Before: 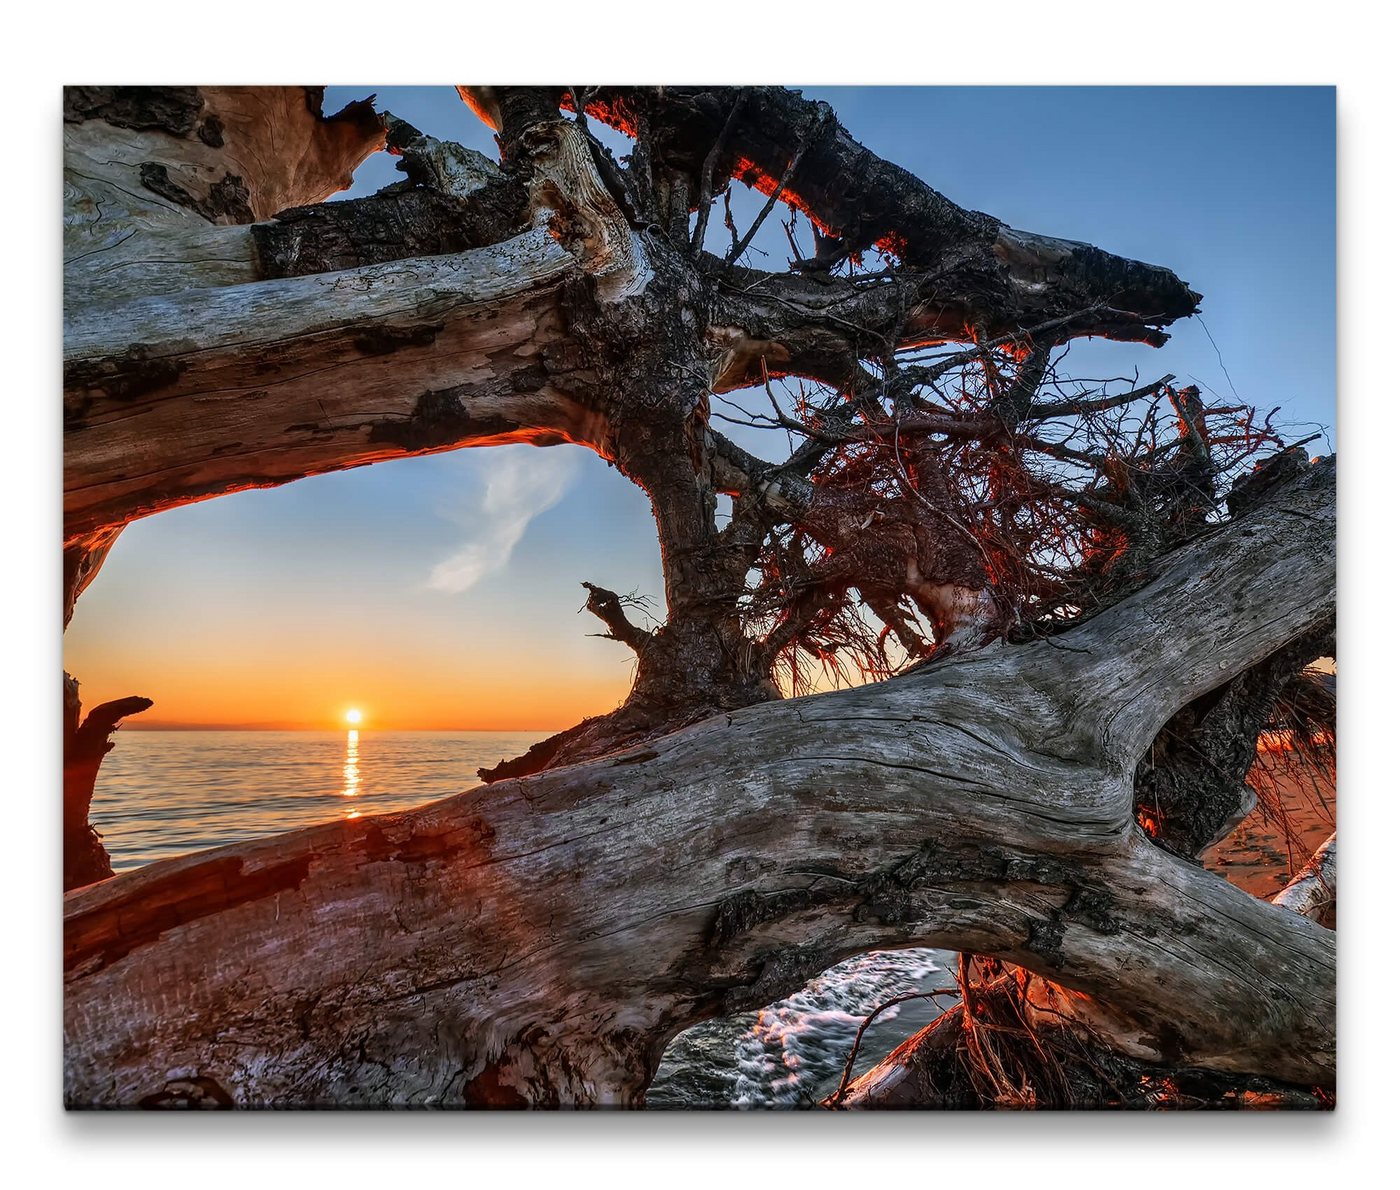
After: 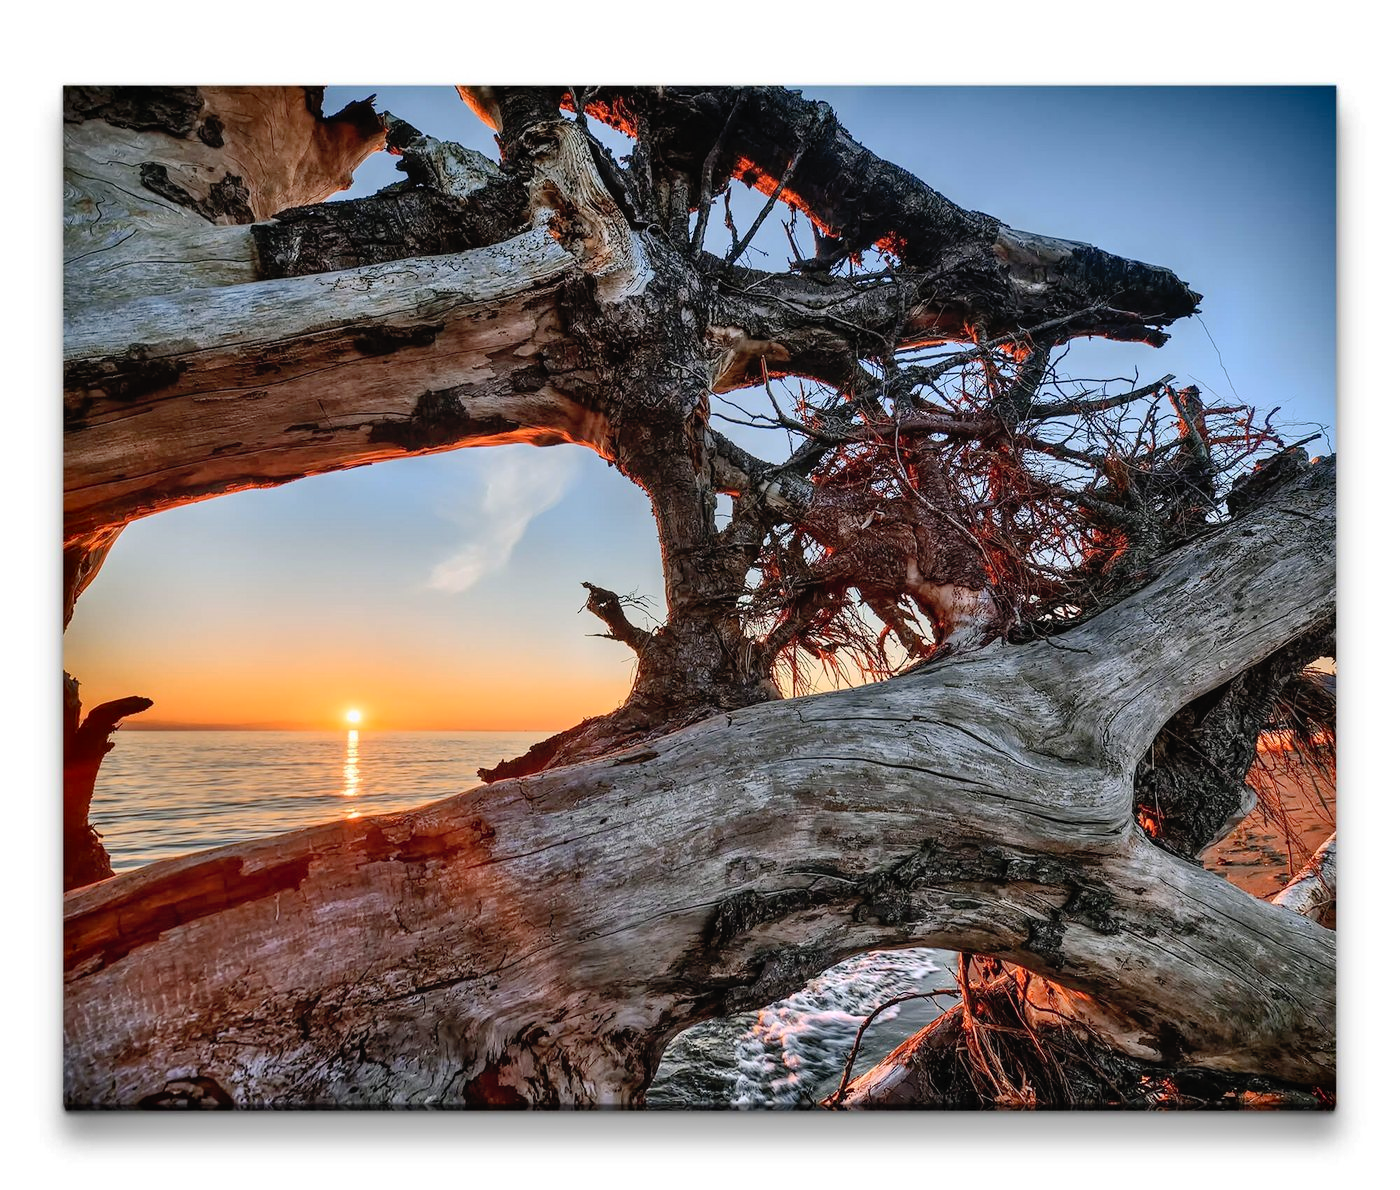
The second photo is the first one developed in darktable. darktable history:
shadows and highlights: radius 106.42, shadows 24.04, highlights -58.13, low approximation 0.01, soften with gaussian
contrast brightness saturation: contrast 0.143, brightness 0.219
tone curve: curves: ch0 [(0, 0) (0.003, 0.018) (0.011, 0.019) (0.025, 0.02) (0.044, 0.024) (0.069, 0.034) (0.1, 0.049) (0.136, 0.082) (0.177, 0.136) (0.224, 0.196) (0.277, 0.263) (0.335, 0.329) (0.399, 0.401) (0.468, 0.473) (0.543, 0.546) (0.623, 0.625) (0.709, 0.698) (0.801, 0.779) (0.898, 0.867) (1, 1)], preserve colors none
